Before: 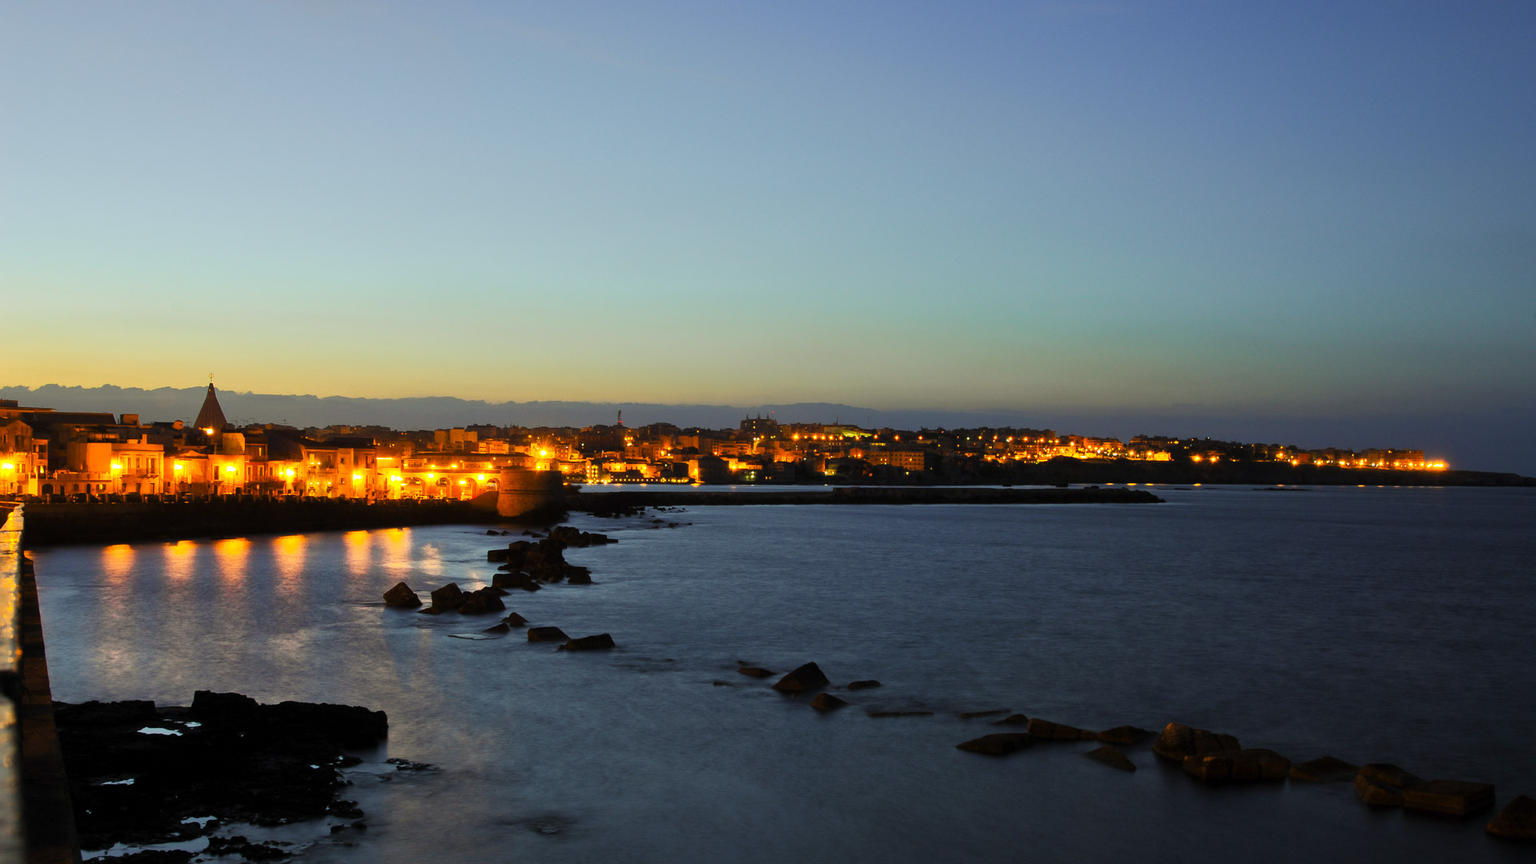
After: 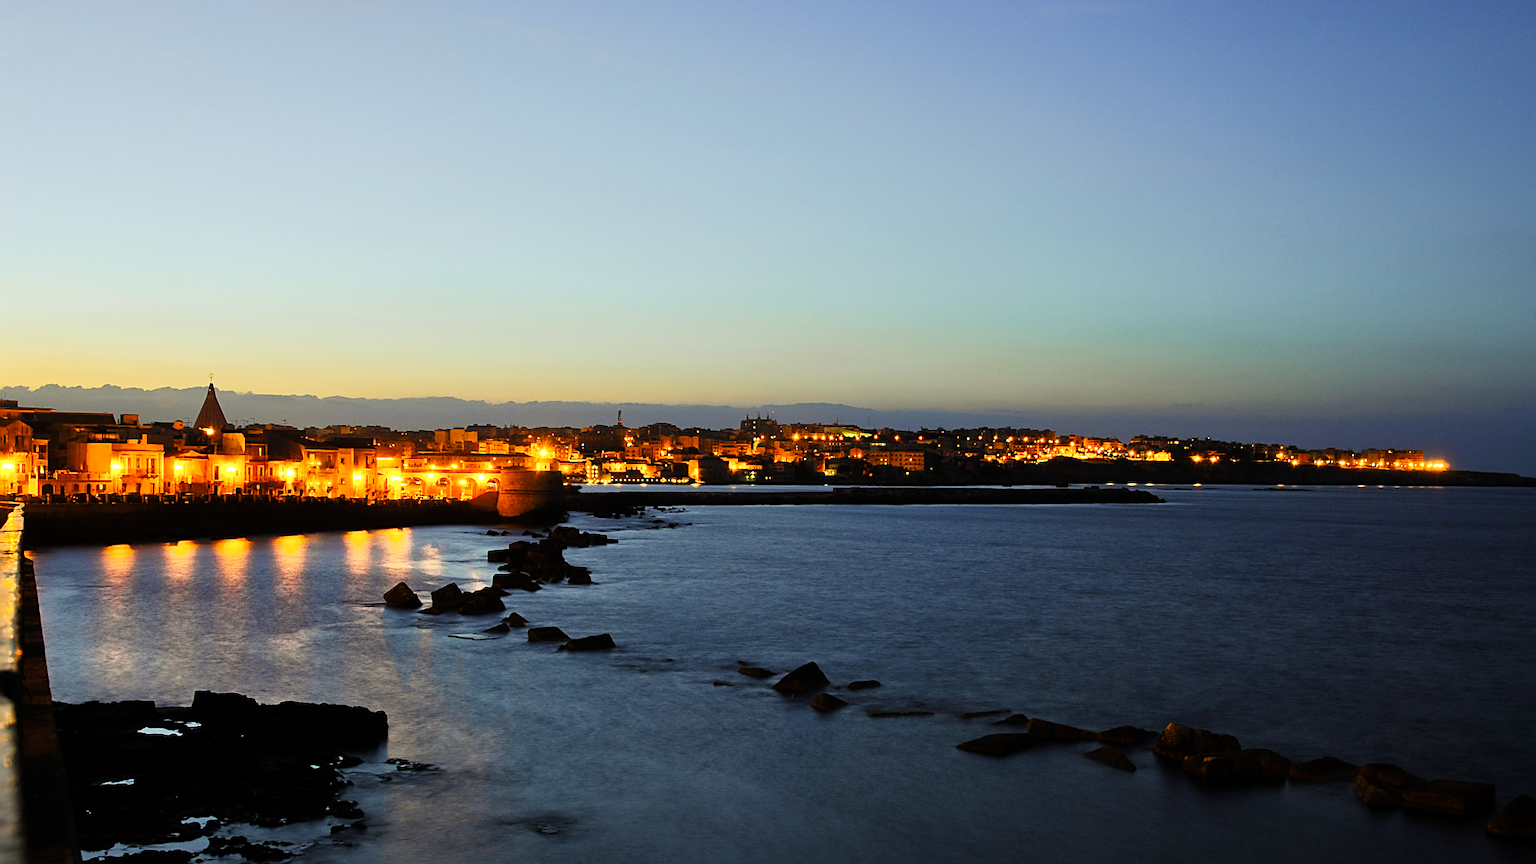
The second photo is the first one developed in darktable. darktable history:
sharpen: on, module defaults
tone curve: curves: ch0 [(0, 0) (0.004, 0.001) (0.133, 0.112) (0.325, 0.362) (0.832, 0.893) (1, 1)], preserve colors none
